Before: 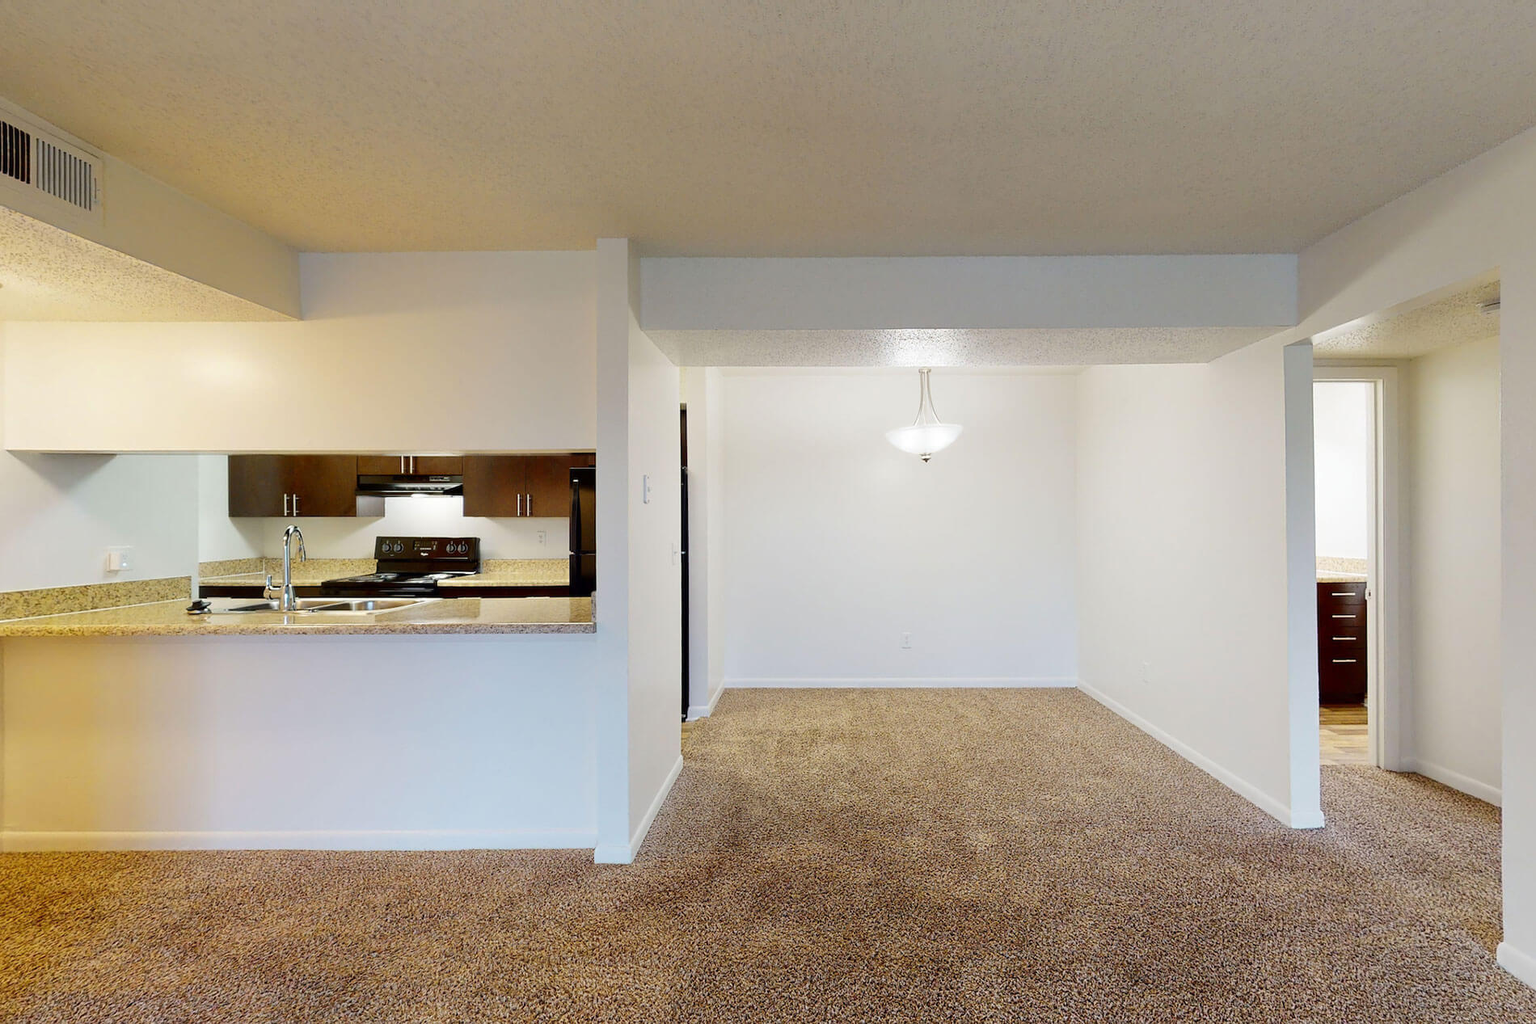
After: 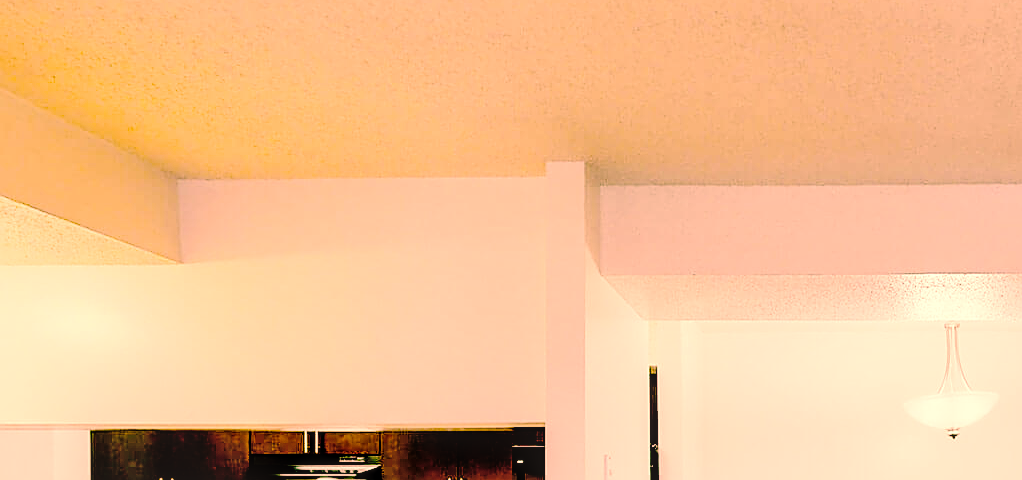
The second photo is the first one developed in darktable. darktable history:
sharpen: amount 0.496
tone equalizer: -8 EV -0.454 EV, -7 EV -0.418 EV, -6 EV -0.3 EV, -5 EV -0.225 EV, -3 EV 0.251 EV, -2 EV 0.34 EV, -1 EV 0.404 EV, +0 EV 0.396 EV
crop: left 10.147%, top 10.523%, right 36.017%, bottom 51.575%
exposure: black level correction 0.017, exposure -0.005 EV, compensate exposure bias true, compensate highlight preservation false
color balance rgb: shadows lift › chroma 11.772%, shadows lift › hue 133.53°, perceptual saturation grading › global saturation 25.215%, global vibrance 4.841%
local contrast: detail 144%
base curve: curves: ch0 [(0, 0) (0.036, 0.01) (0.123, 0.254) (0.258, 0.504) (0.507, 0.748) (1, 1)], preserve colors none
color correction: highlights a* 39.99, highlights b* 39.95, saturation 0.685
